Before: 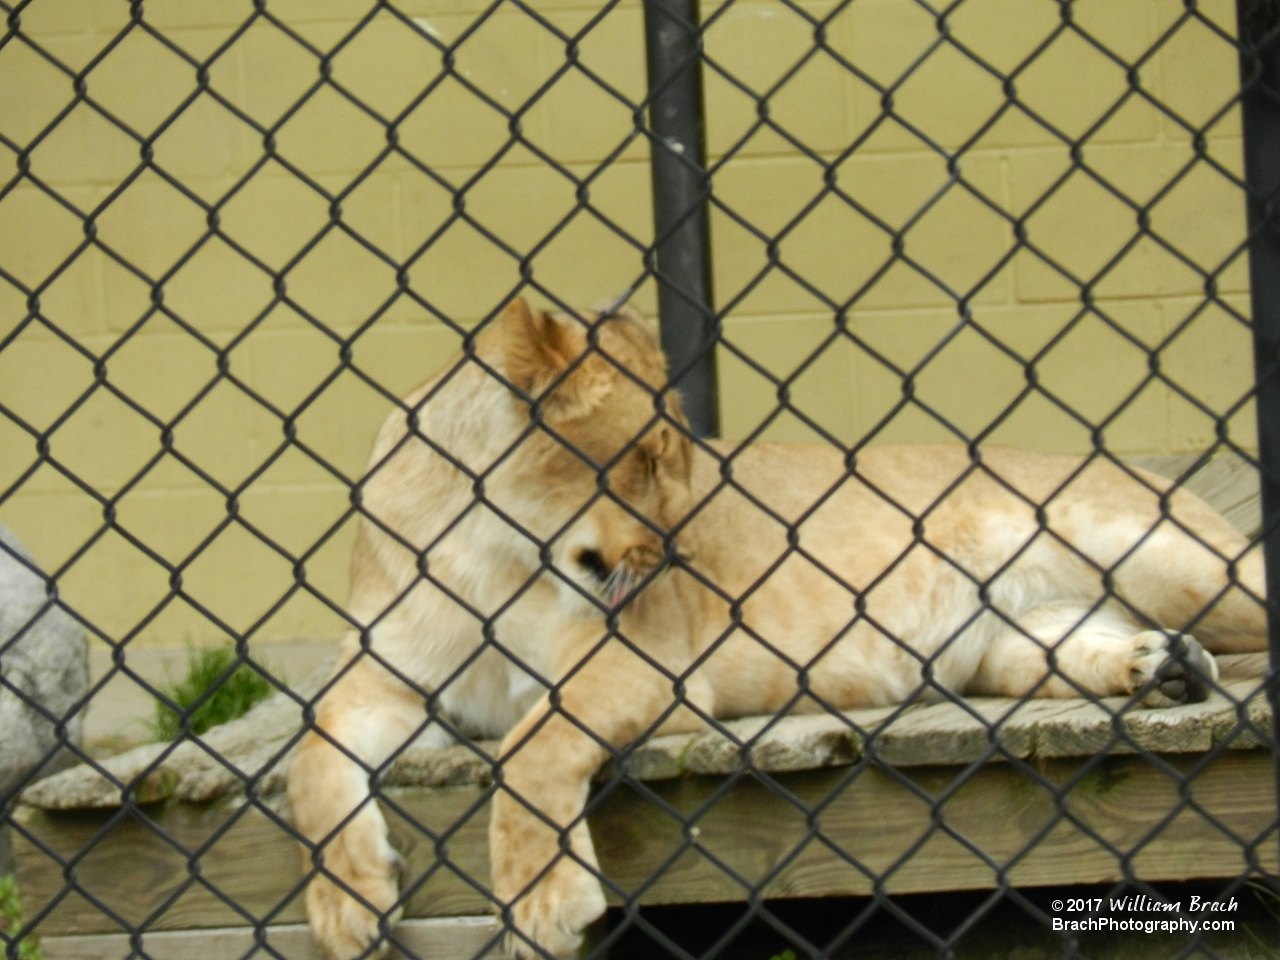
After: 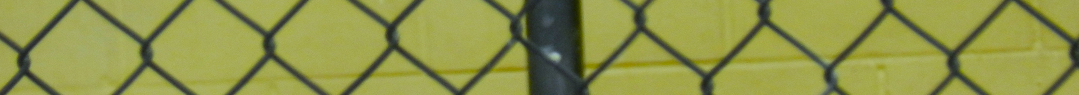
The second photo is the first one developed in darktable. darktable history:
color balance rgb: perceptual saturation grading › global saturation 30%, global vibrance 30%
white balance: red 0.931, blue 1.11
crop and rotate: left 9.644%, top 9.491%, right 6.021%, bottom 80.509%
